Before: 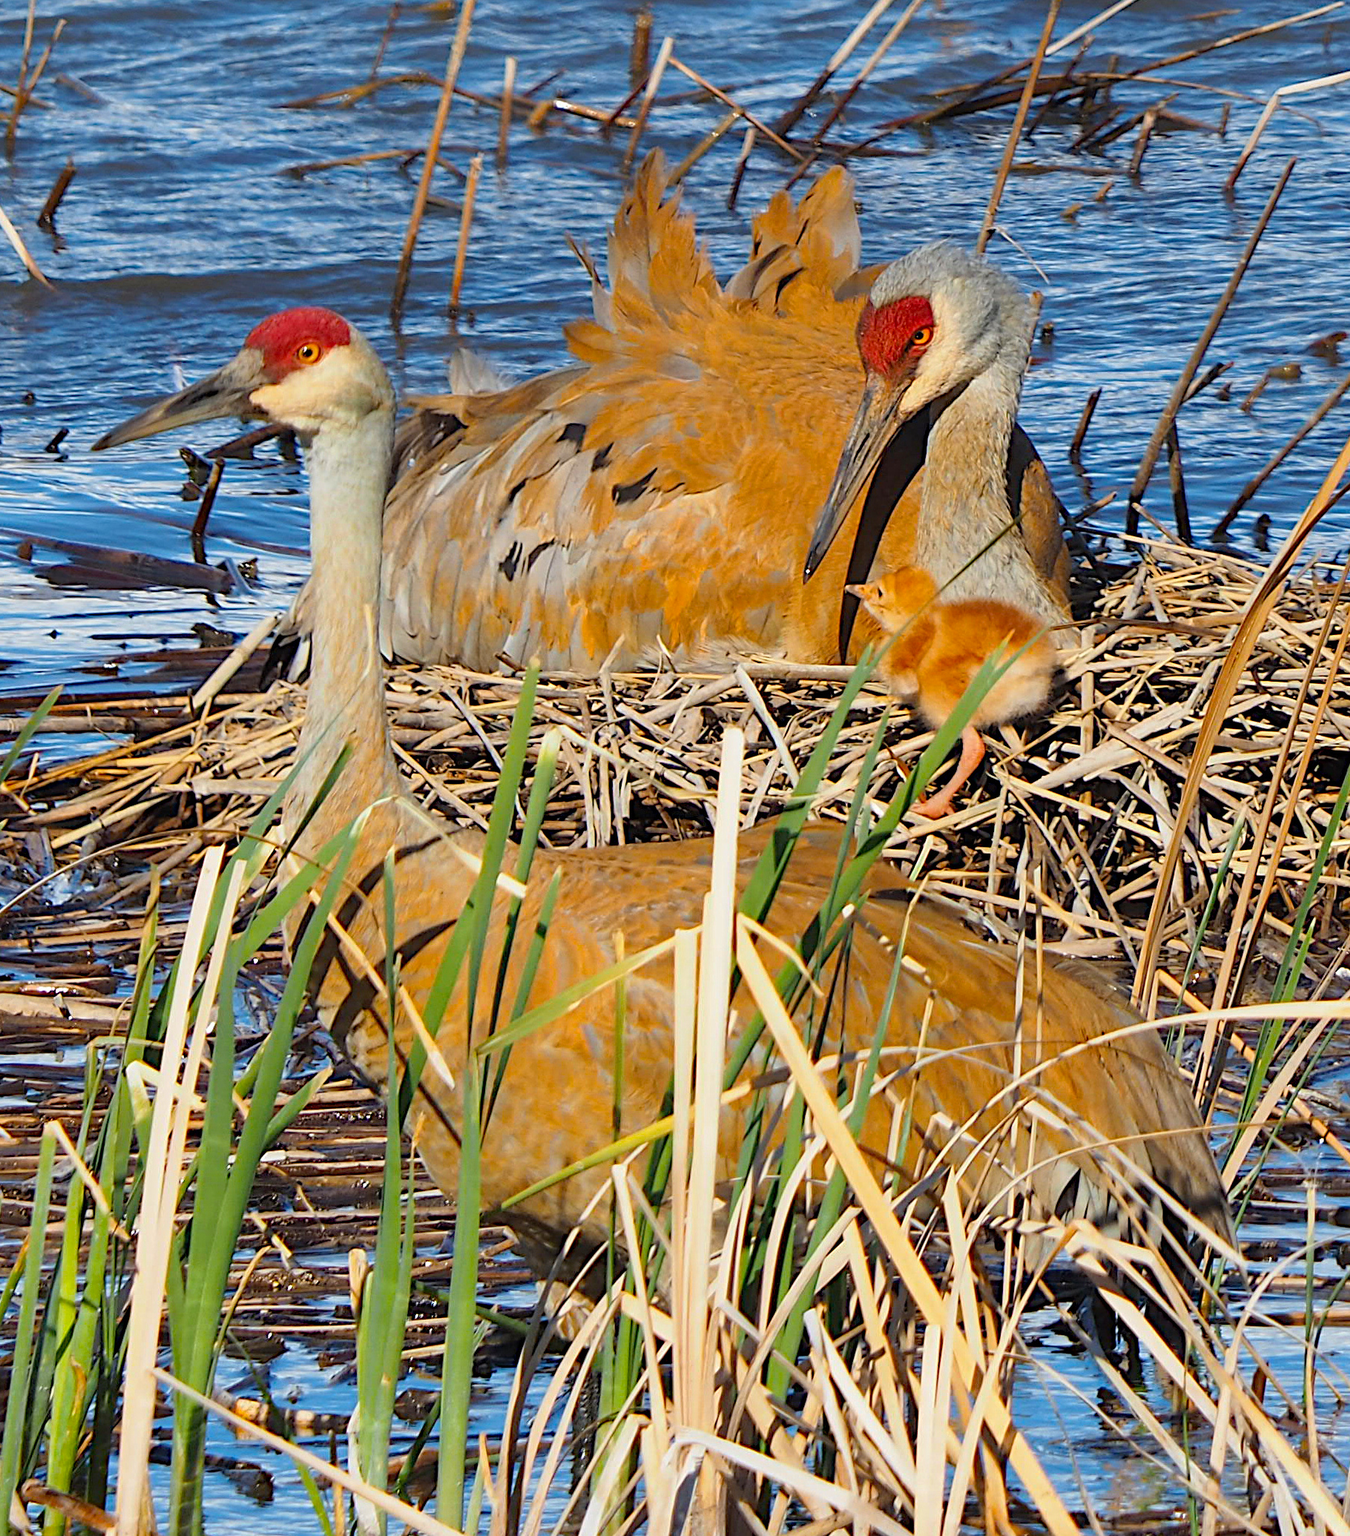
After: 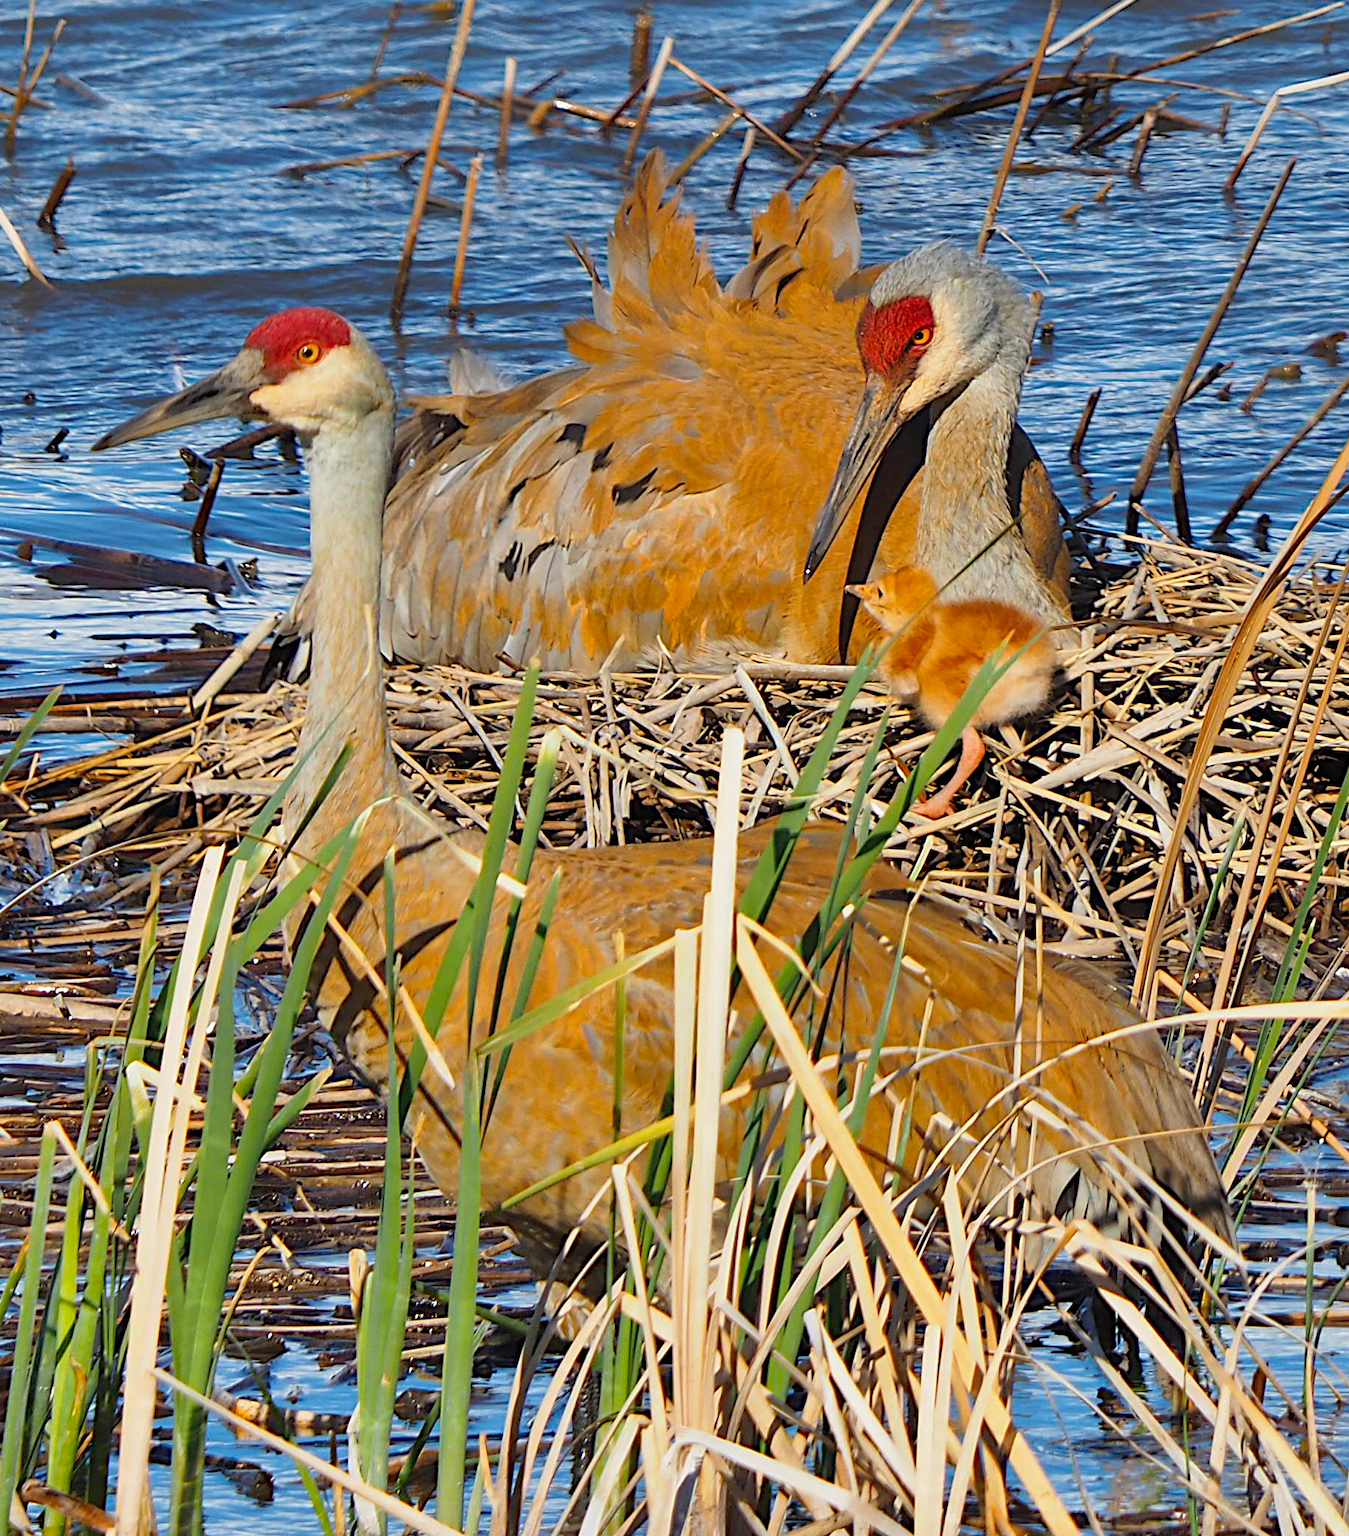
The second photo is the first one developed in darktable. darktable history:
shadows and highlights: shadows 30.71, highlights -62.96, soften with gaussian
